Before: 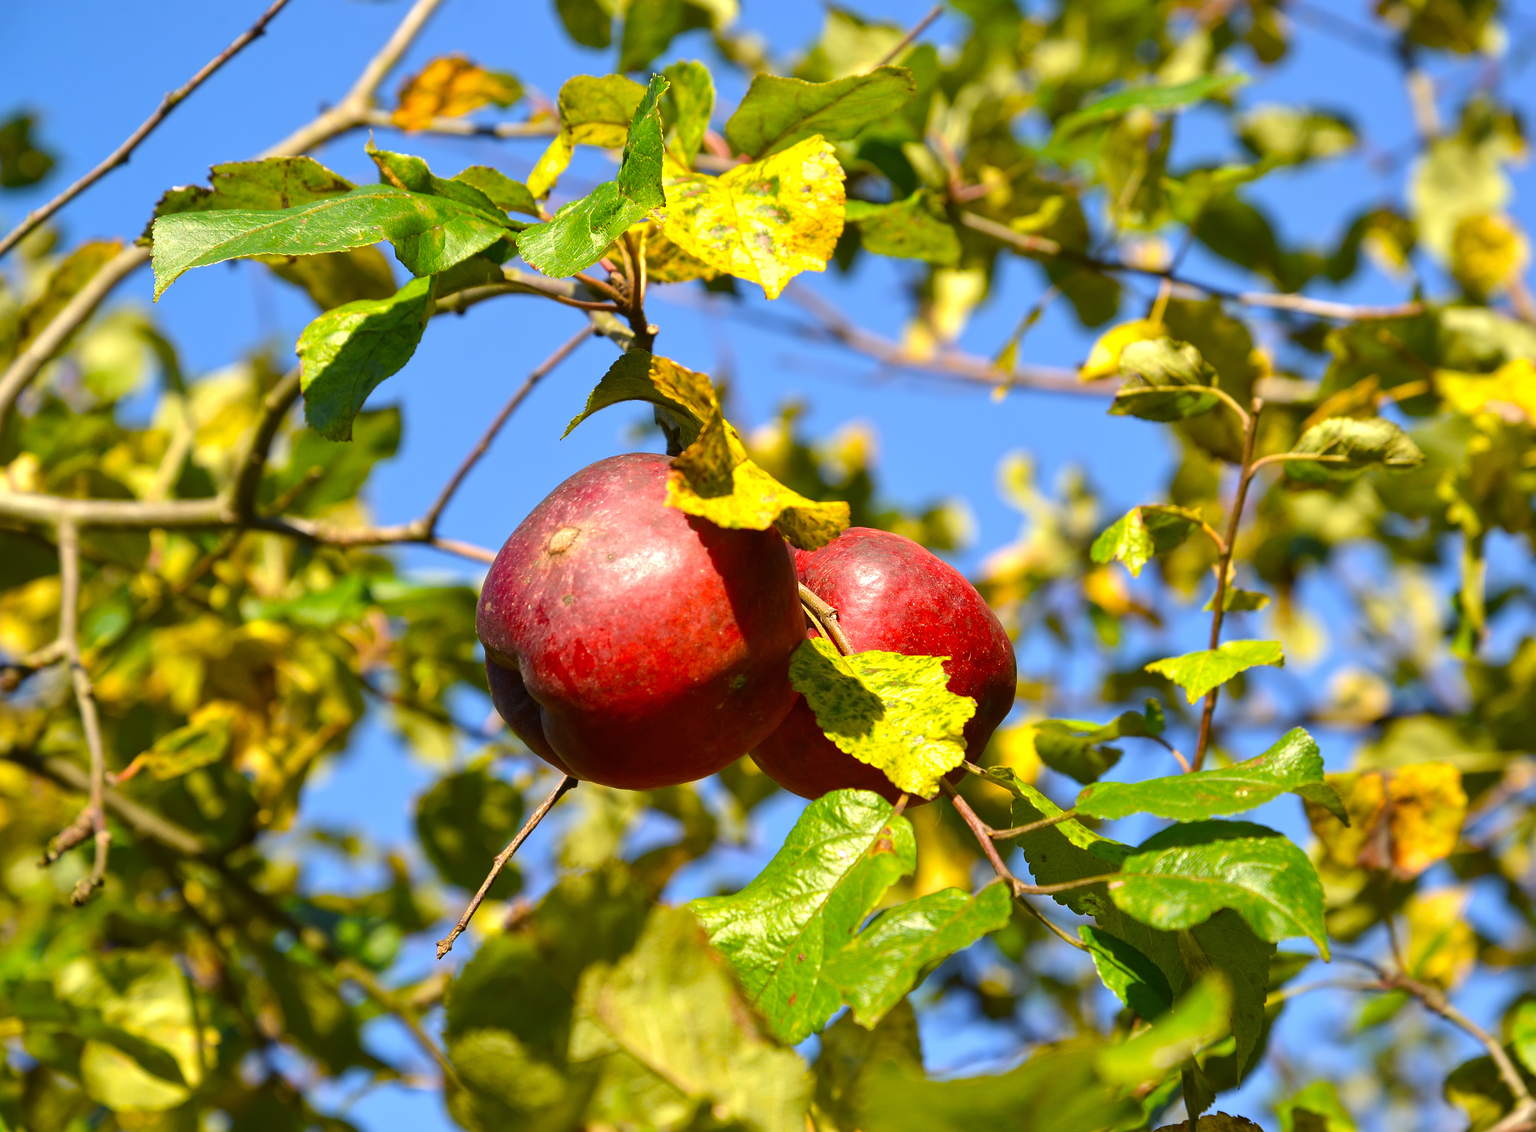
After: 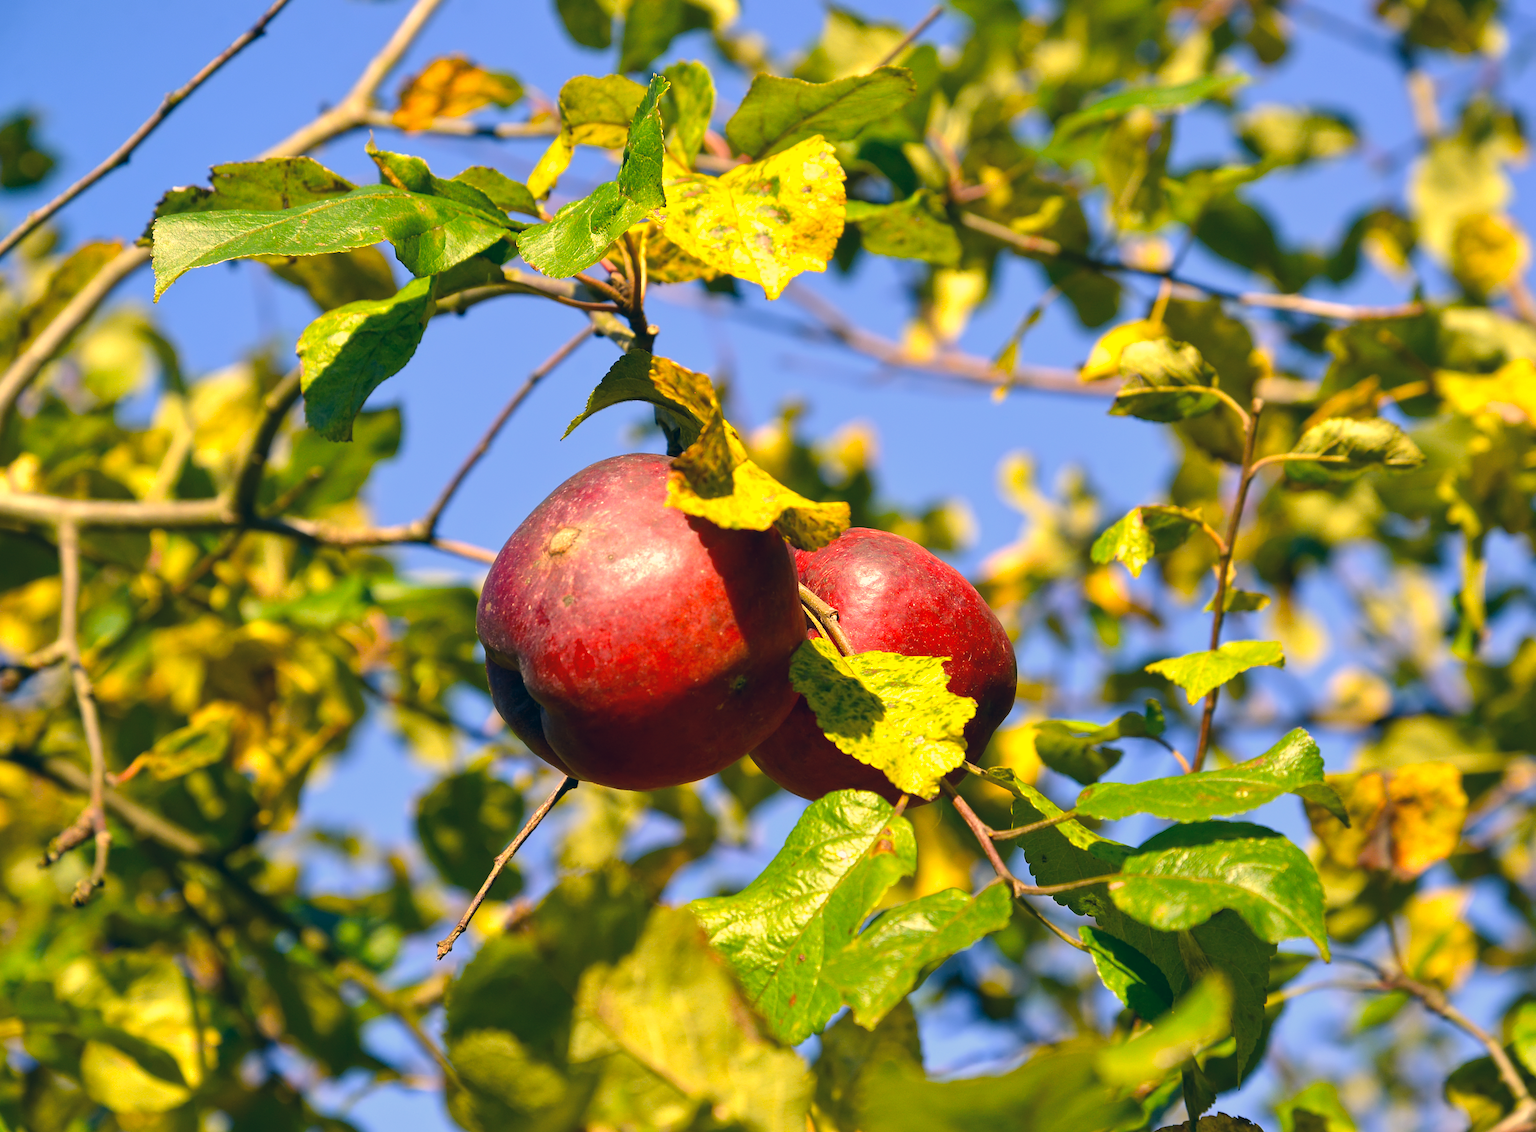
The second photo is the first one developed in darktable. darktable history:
white balance: emerald 1
color correction: highlights a* 10.32, highlights b* 14.66, shadows a* -9.59, shadows b* -15.02
